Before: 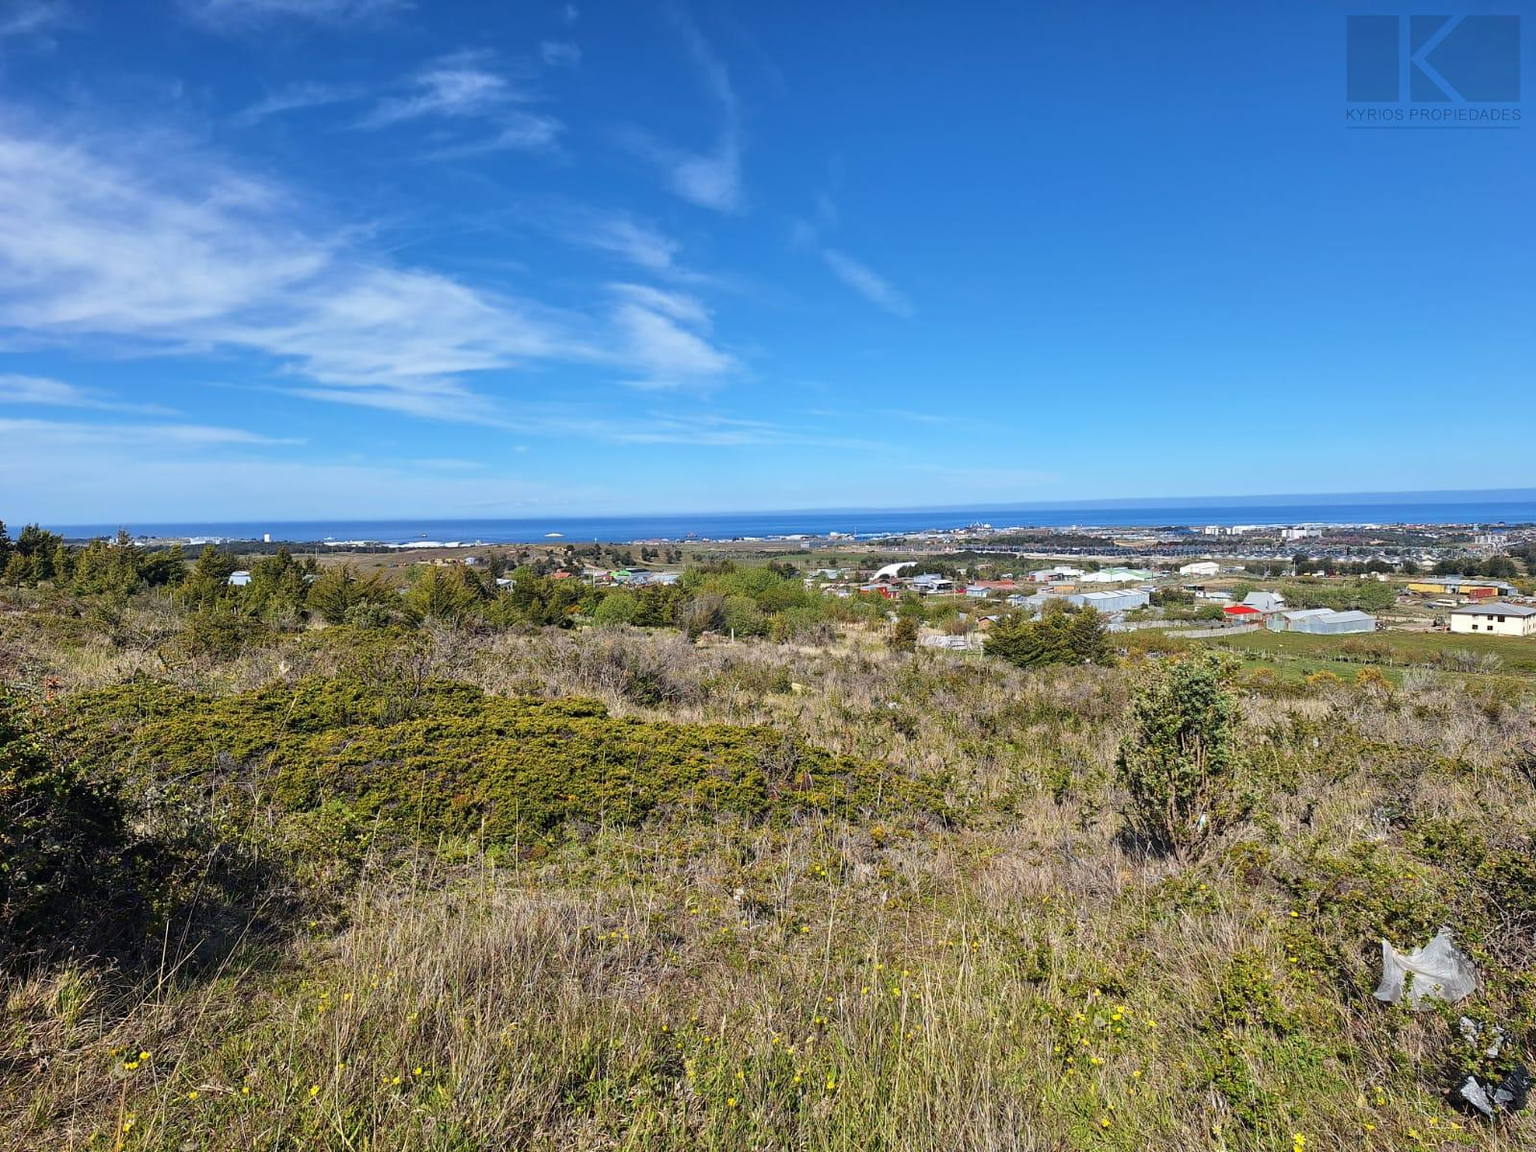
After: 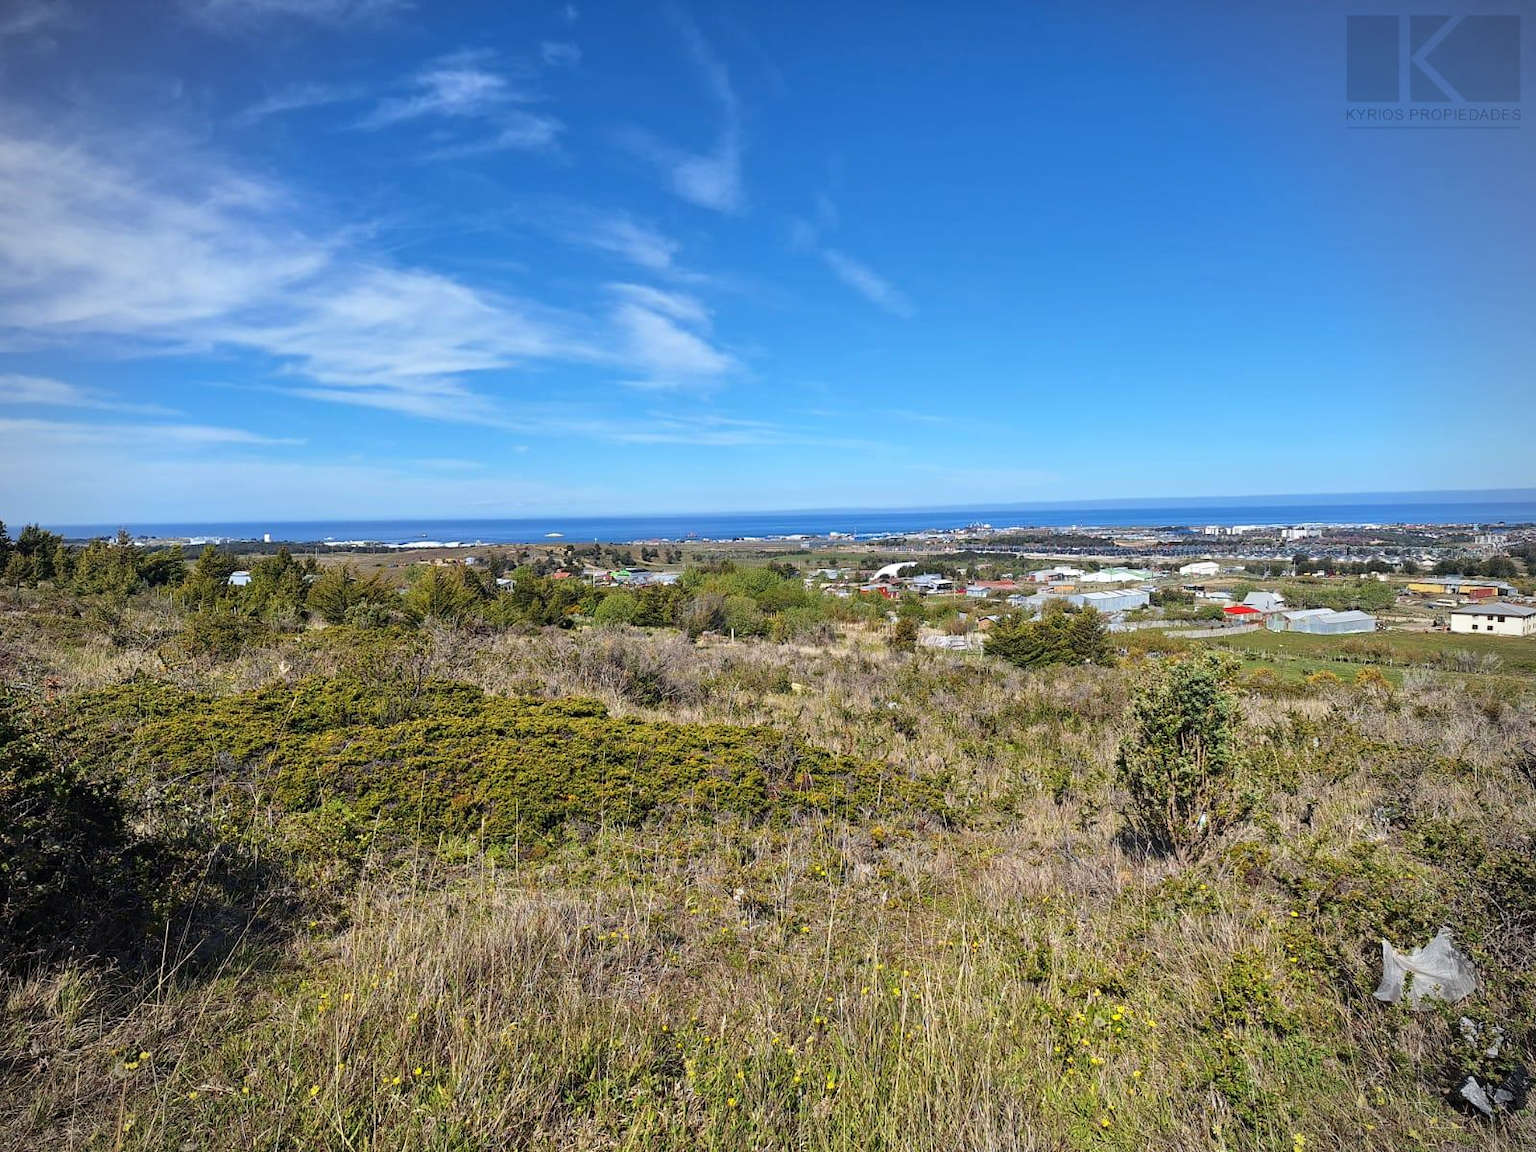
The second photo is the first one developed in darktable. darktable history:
vignetting: fall-off radius 60.65%
levels: levels [0, 0.492, 0.984]
